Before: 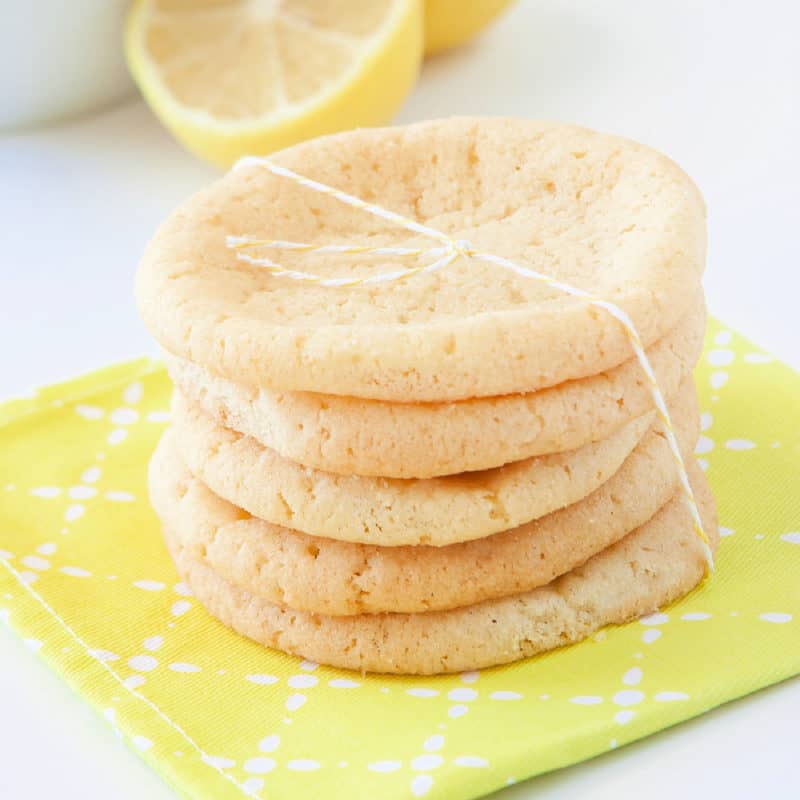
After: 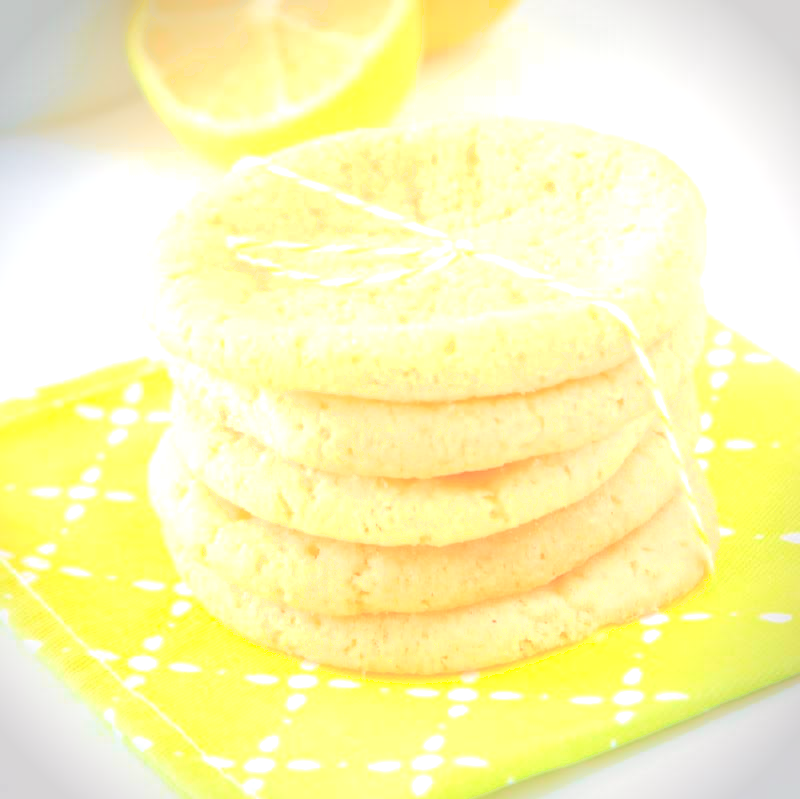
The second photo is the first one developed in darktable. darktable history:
exposure: exposure 0.771 EV, compensate highlight preservation false
tone curve: curves: ch0 [(0, 0.019) (0.066, 0.054) (0.184, 0.184) (0.369, 0.417) (0.501, 0.586) (0.617, 0.71) (0.743, 0.787) (0.997, 0.997)]; ch1 [(0, 0) (0.187, 0.156) (0.388, 0.372) (0.437, 0.428) (0.474, 0.472) (0.499, 0.5) (0.521, 0.514) (0.548, 0.567) (0.6, 0.629) (0.82, 0.831) (1, 1)]; ch2 [(0, 0) (0.234, 0.227) (0.352, 0.372) (0.459, 0.484) (0.5, 0.505) (0.518, 0.516) (0.529, 0.541) (0.56, 0.594) (0.607, 0.644) (0.74, 0.771) (0.858, 0.873) (0.999, 0.994)], color space Lab, independent channels, preserve colors none
contrast brightness saturation: contrast 0.138, brightness 0.224
crop: bottom 0.057%
vignetting: saturation -0.032, automatic ratio true
shadows and highlights: shadows -68.52, highlights 33.71, soften with gaussian
